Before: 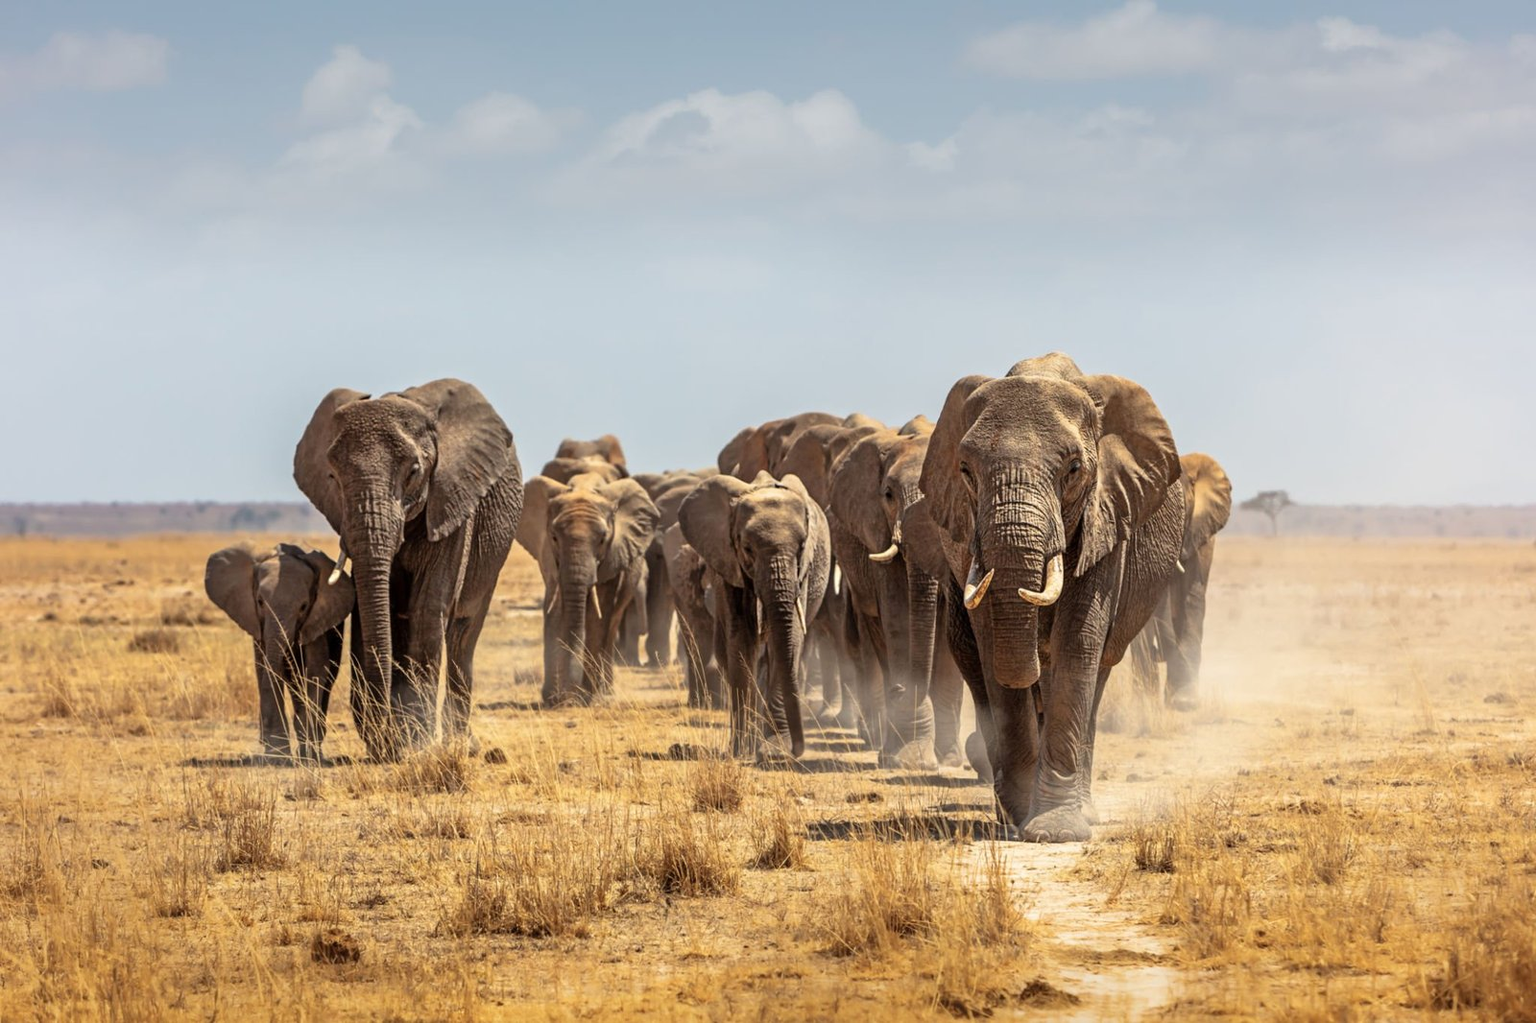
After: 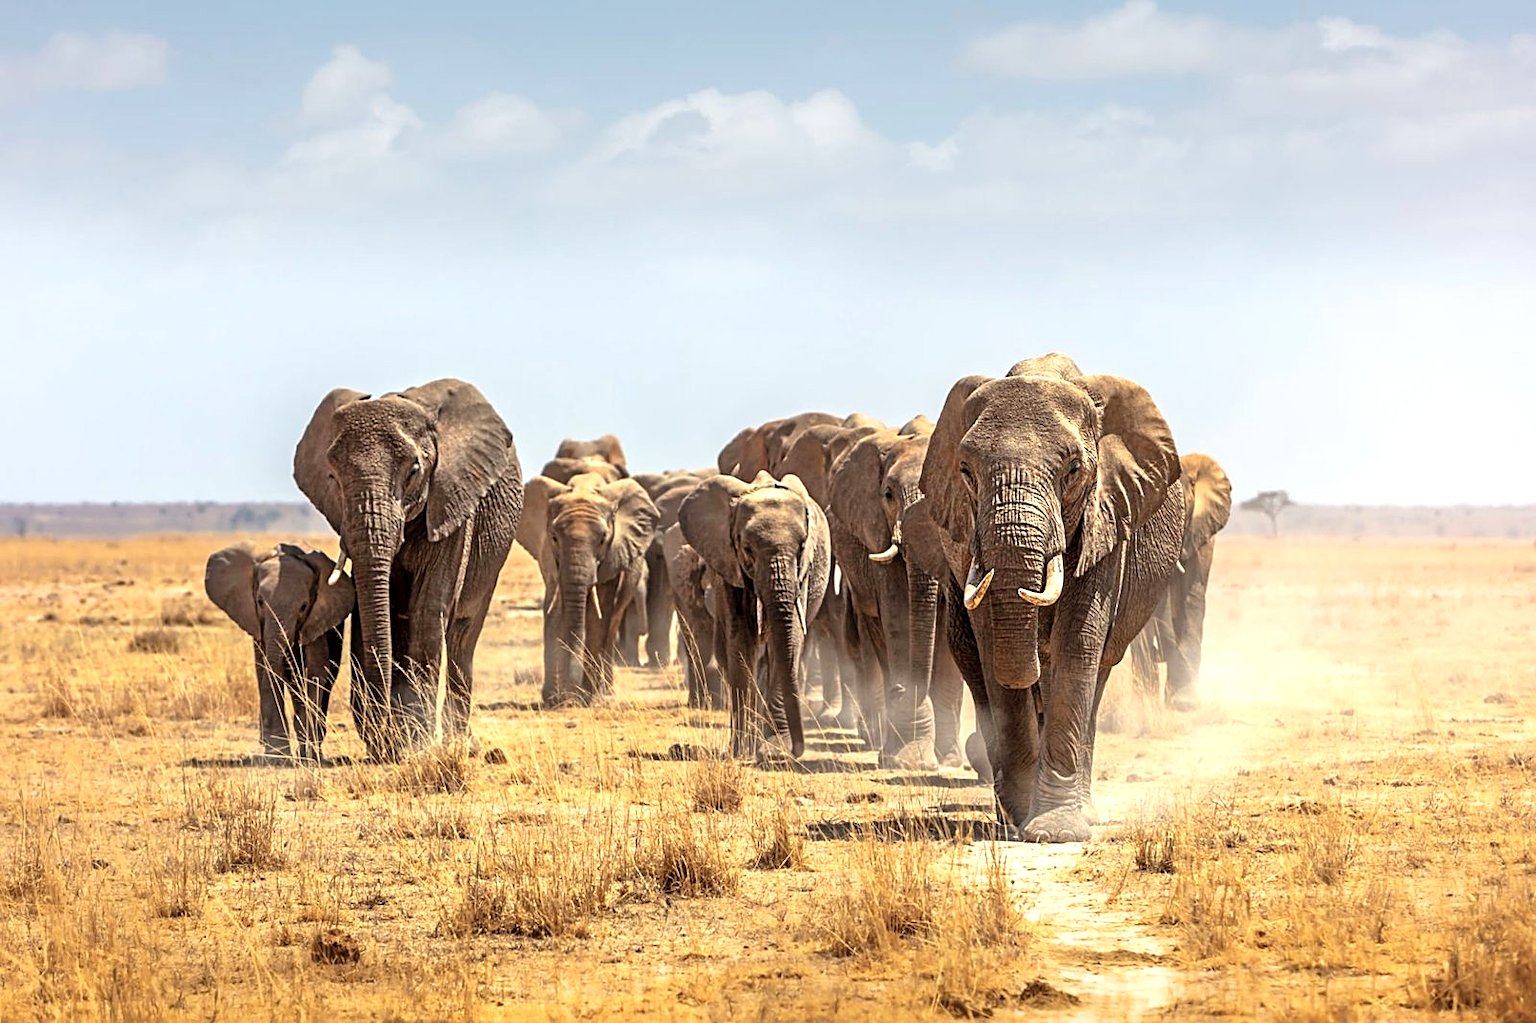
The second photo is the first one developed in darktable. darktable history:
exposure: black level correction 0.001, exposure 0.5 EV, compensate highlight preservation false
sharpen: on, module defaults
